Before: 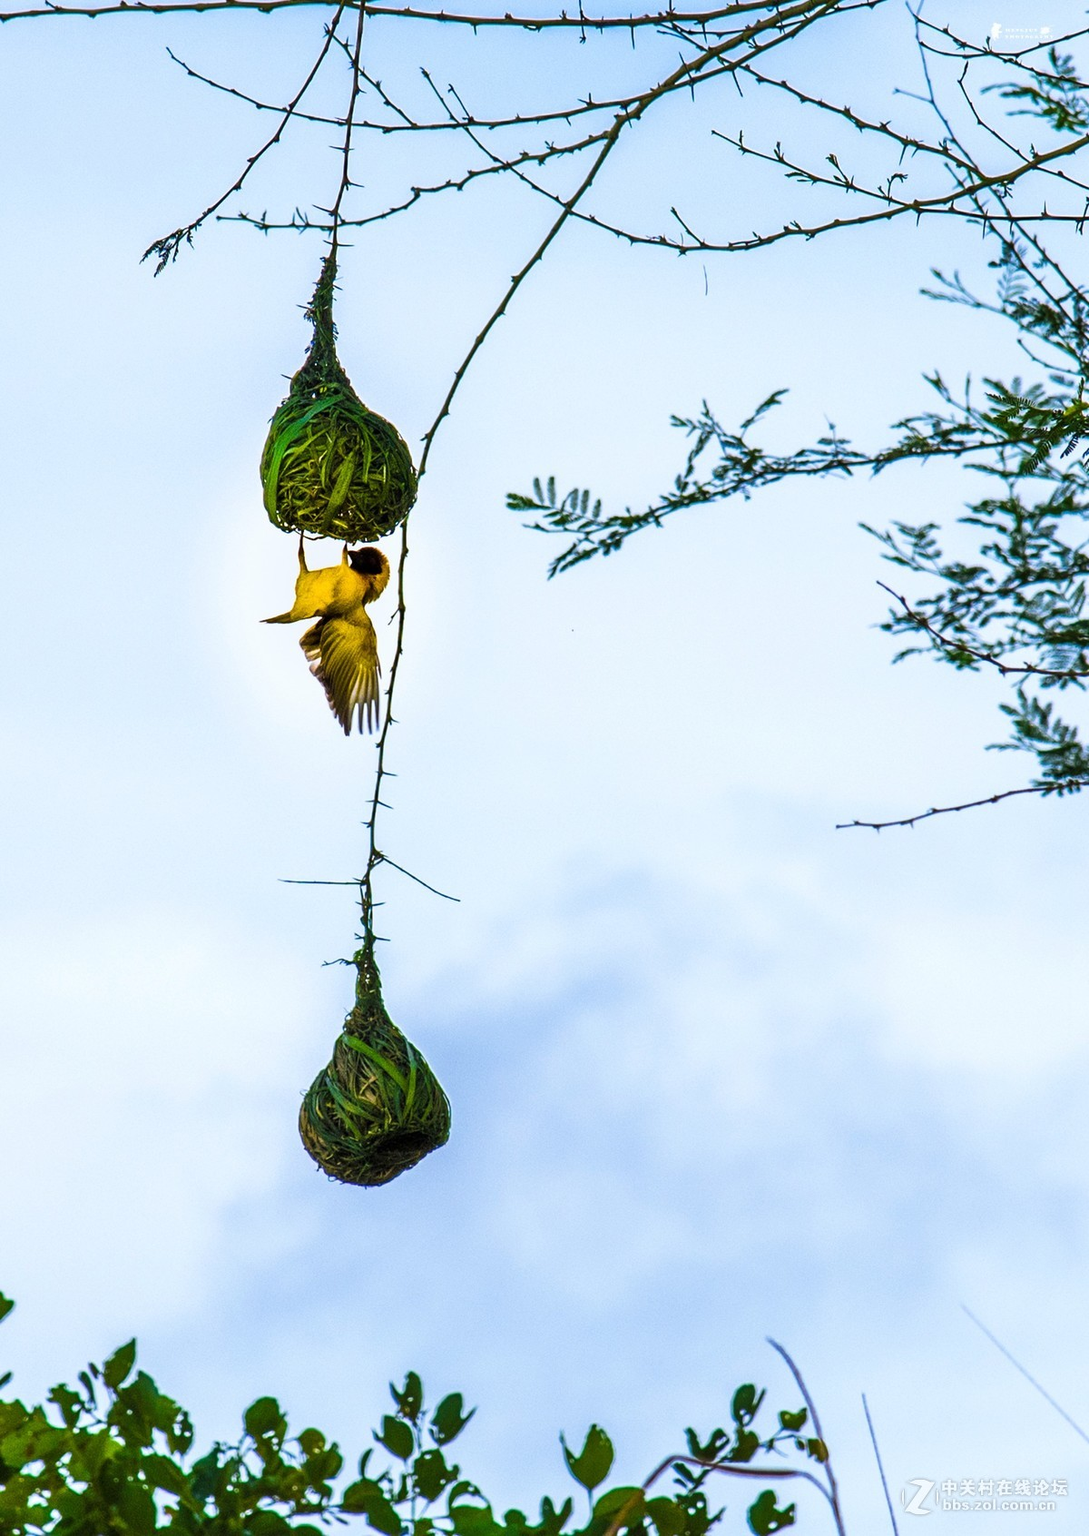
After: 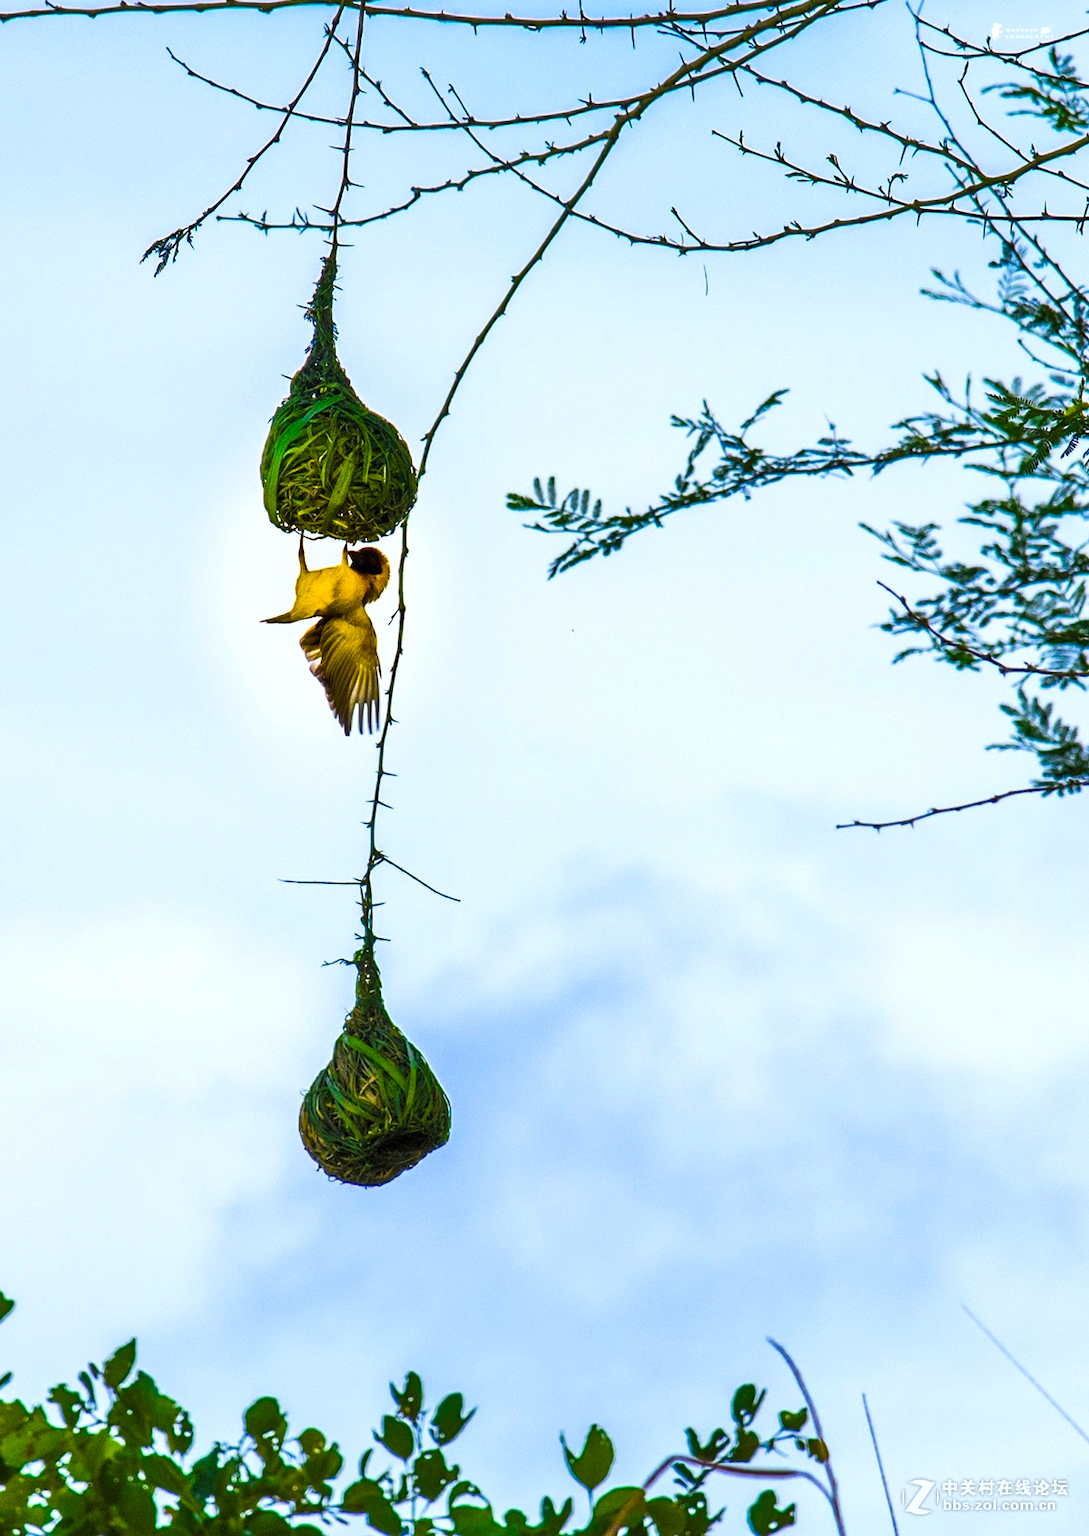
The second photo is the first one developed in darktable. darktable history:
color balance rgb: perceptual saturation grading › global saturation 24.884%, perceptual brilliance grading › highlights 8.745%, perceptual brilliance grading › mid-tones 3.064%, perceptual brilliance grading › shadows 2.13%, contrast -9.921%
shadows and highlights: shadows 37.22, highlights -26.98, soften with gaussian
